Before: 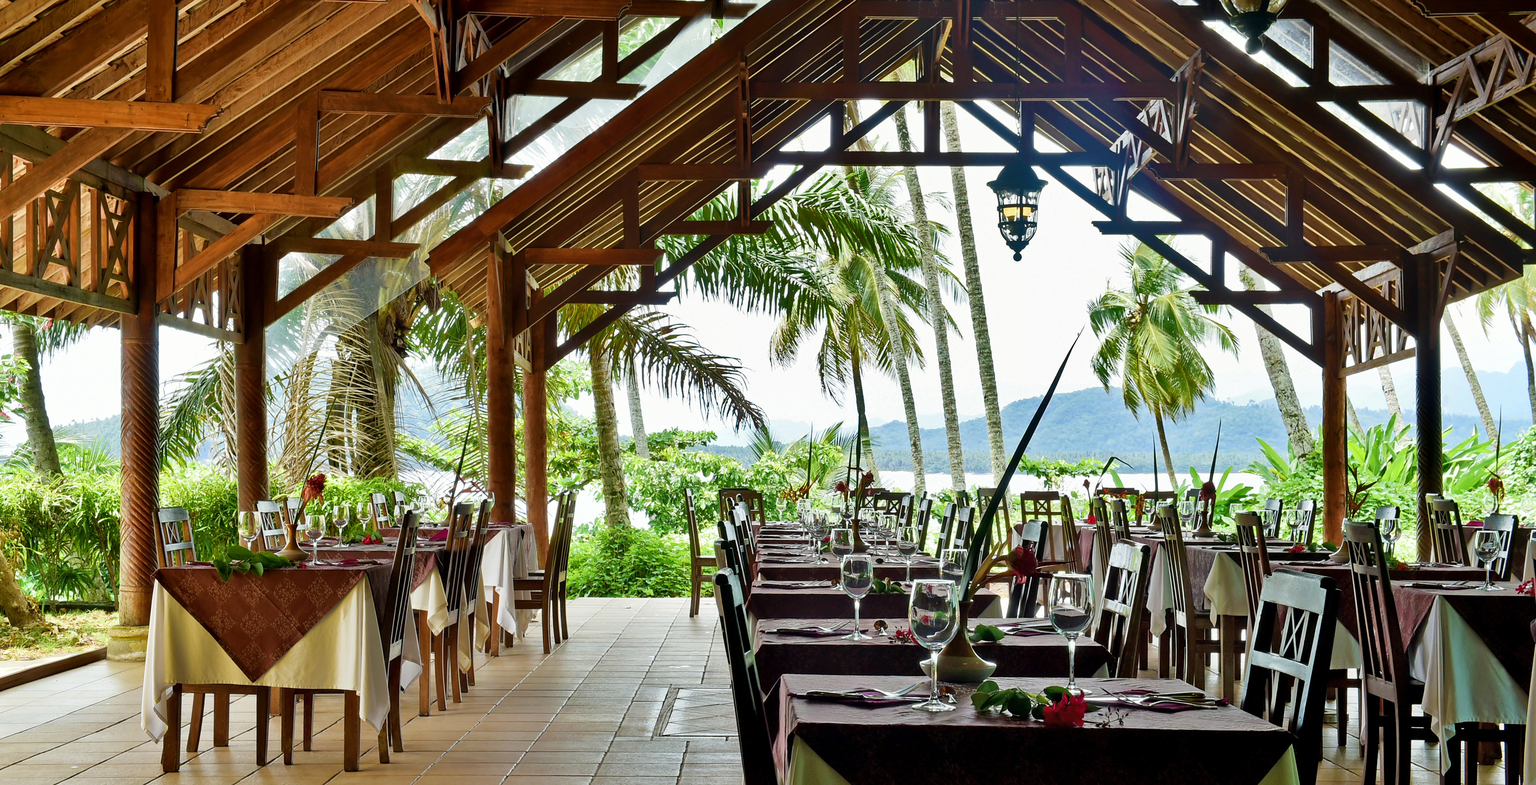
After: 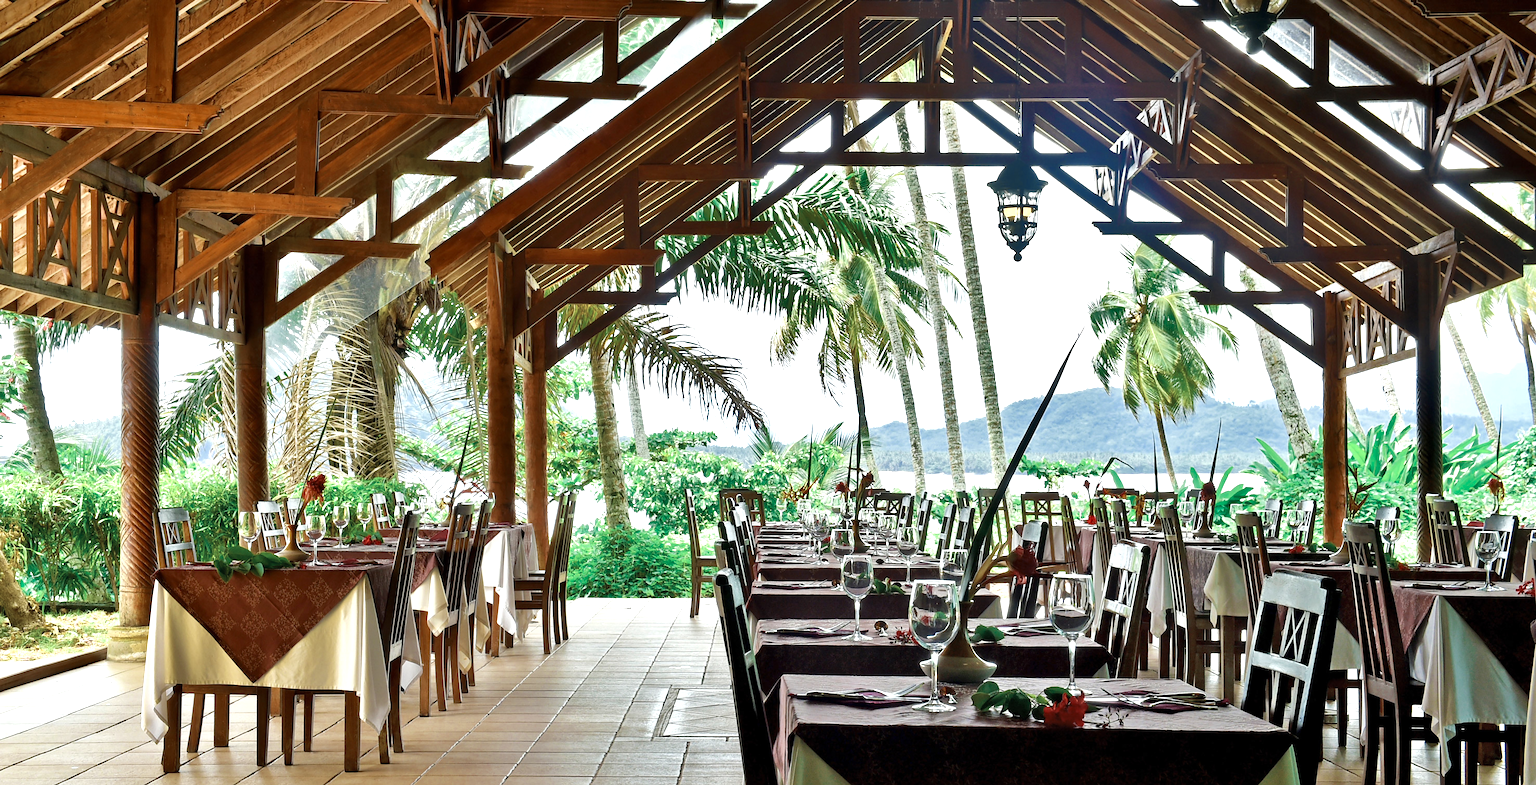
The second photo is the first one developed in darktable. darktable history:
color zones: curves: ch0 [(0, 0.5) (0.125, 0.4) (0.25, 0.5) (0.375, 0.4) (0.5, 0.4) (0.625, 0.35) (0.75, 0.35) (0.875, 0.5)]; ch1 [(0, 0.35) (0.125, 0.45) (0.25, 0.35) (0.375, 0.35) (0.5, 0.35) (0.625, 0.35) (0.75, 0.45) (0.875, 0.35)]; ch2 [(0, 0.6) (0.125, 0.5) (0.25, 0.5) (0.375, 0.6) (0.5, 0.6) (0.625, 0.5) (0.75, 0.5) (0.875, 0.5)]
exposure: exposure 0.657 EV, compensate highlight preservation false
